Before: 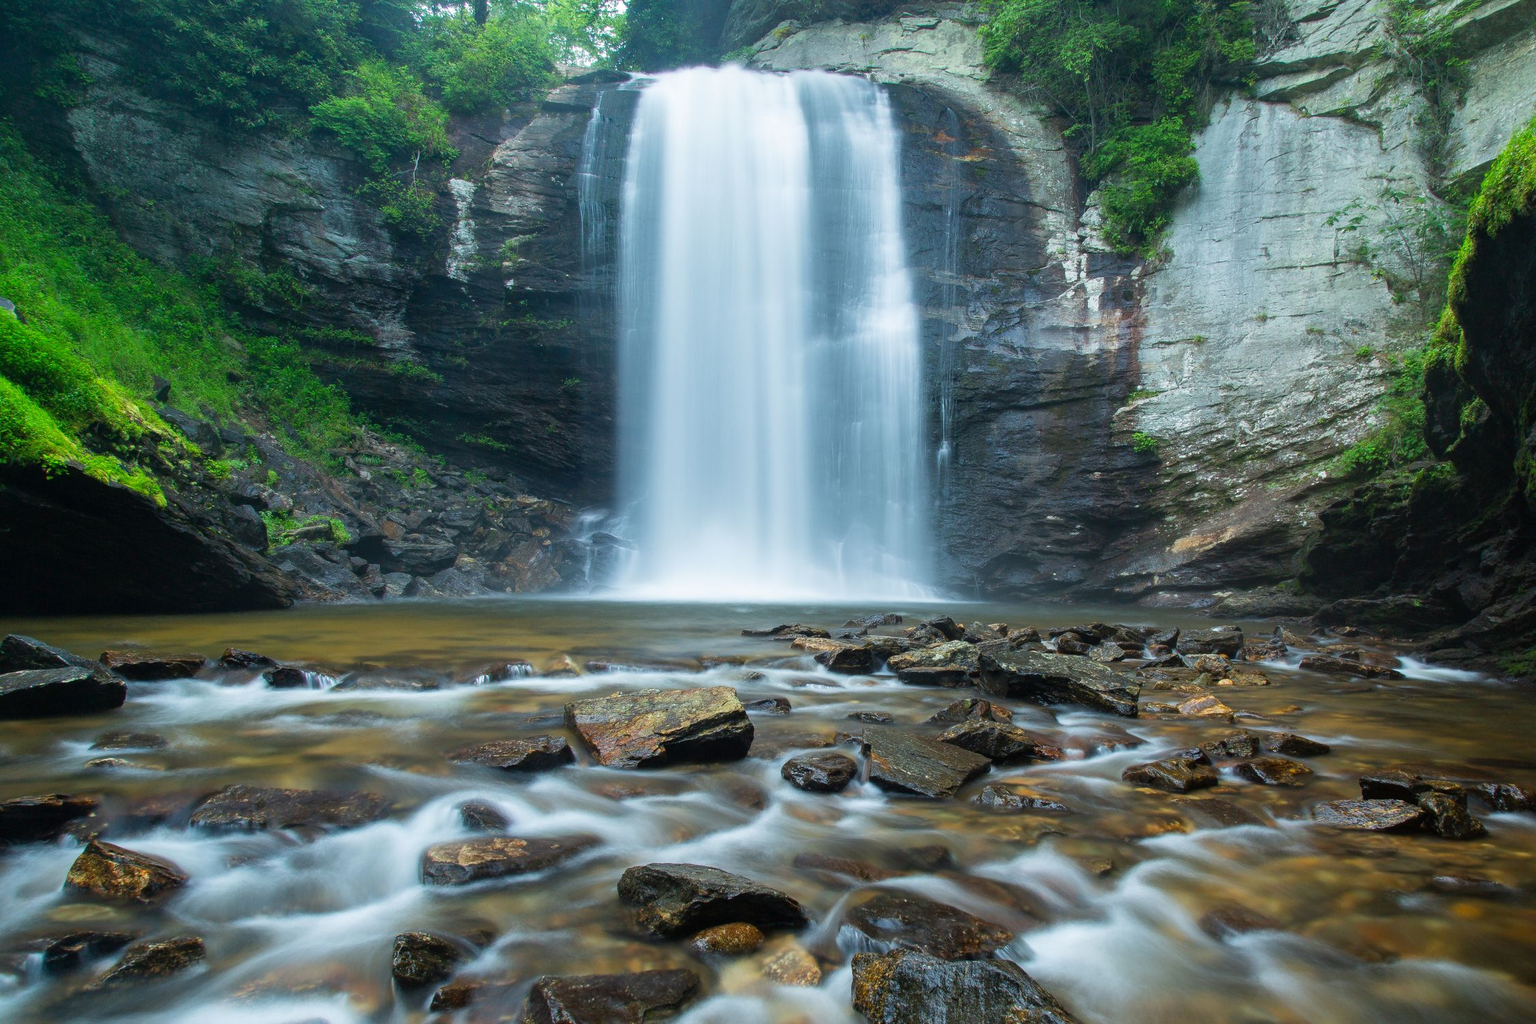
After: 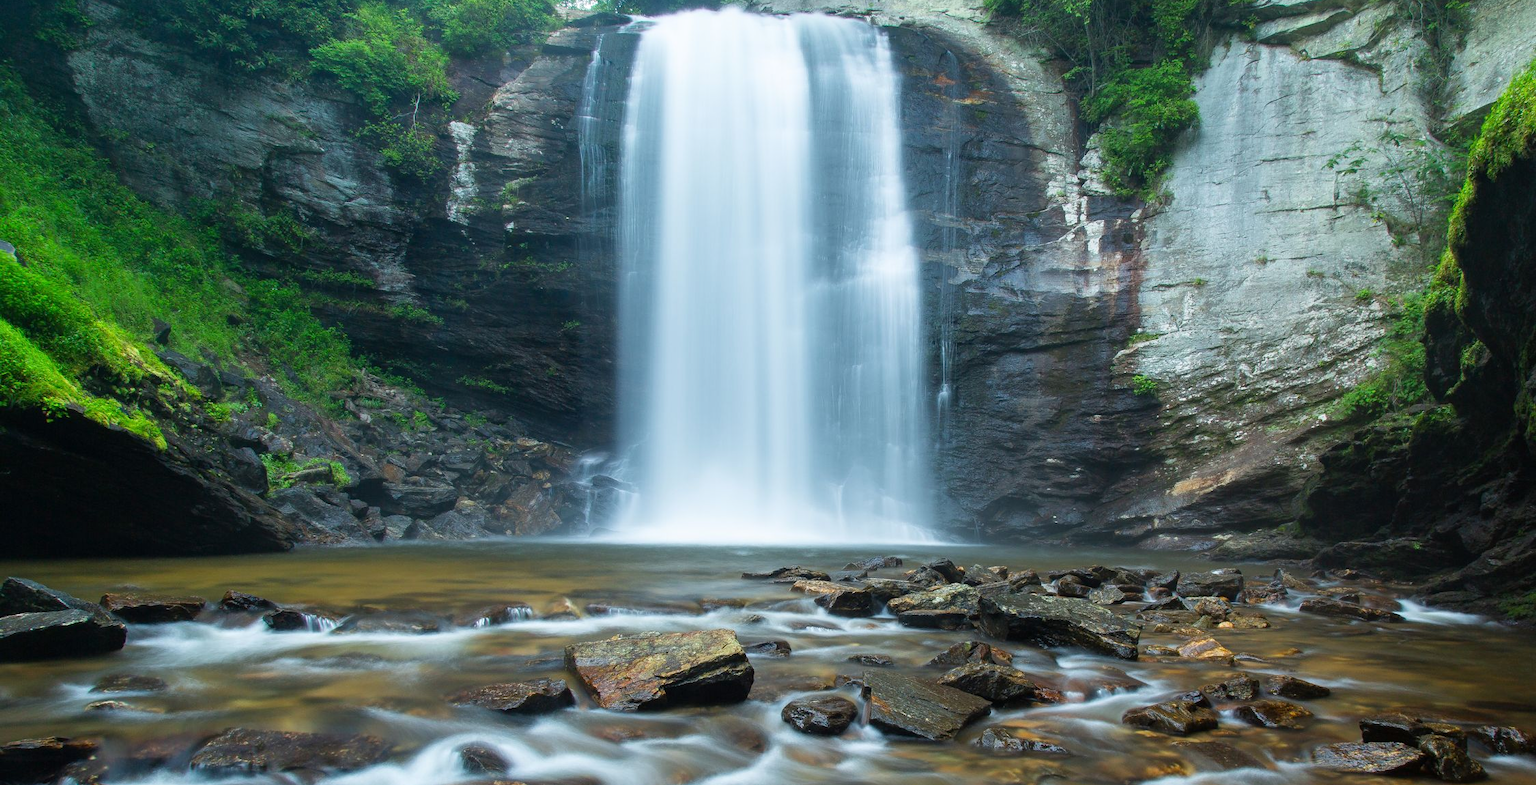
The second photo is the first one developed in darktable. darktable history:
crop: top 5.667%, bottom 17.637%
shadows and highlights: shadows 0, highlights 40
